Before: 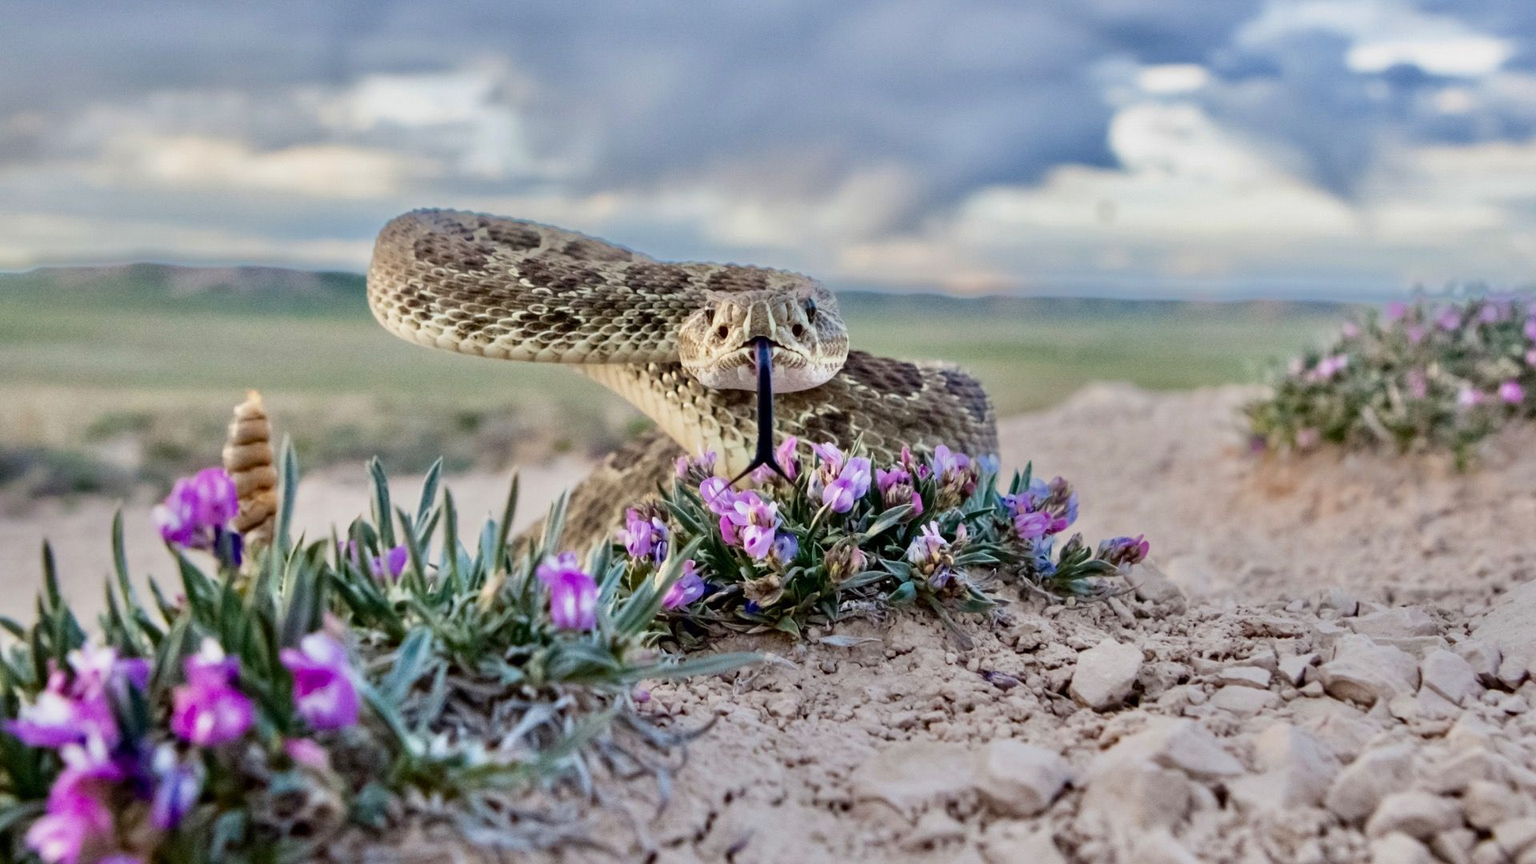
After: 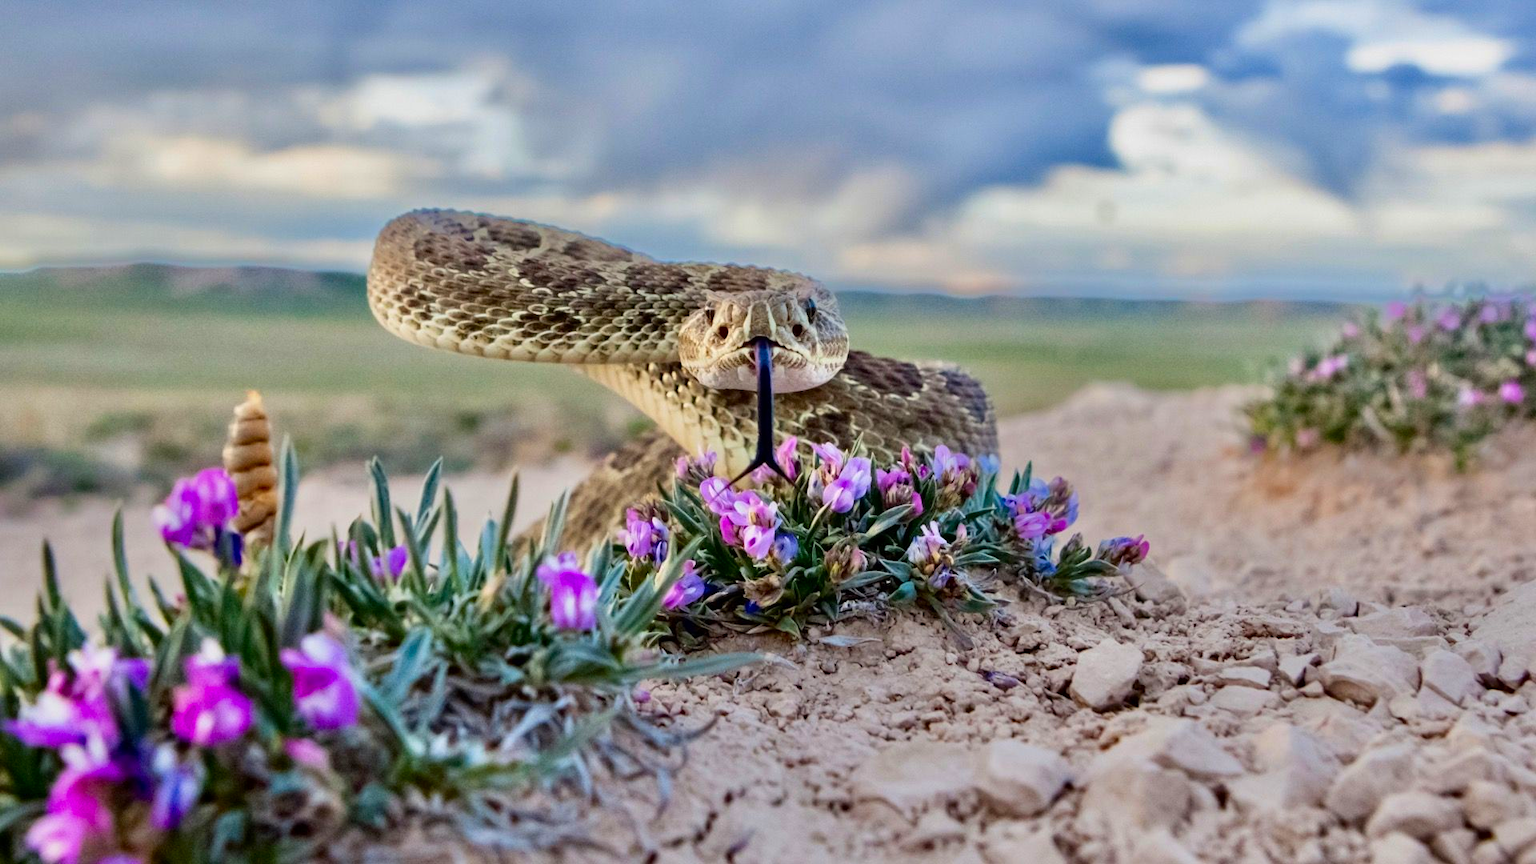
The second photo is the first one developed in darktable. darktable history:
contrast brightness saturation: brightness -0.019, saturation 0.358
